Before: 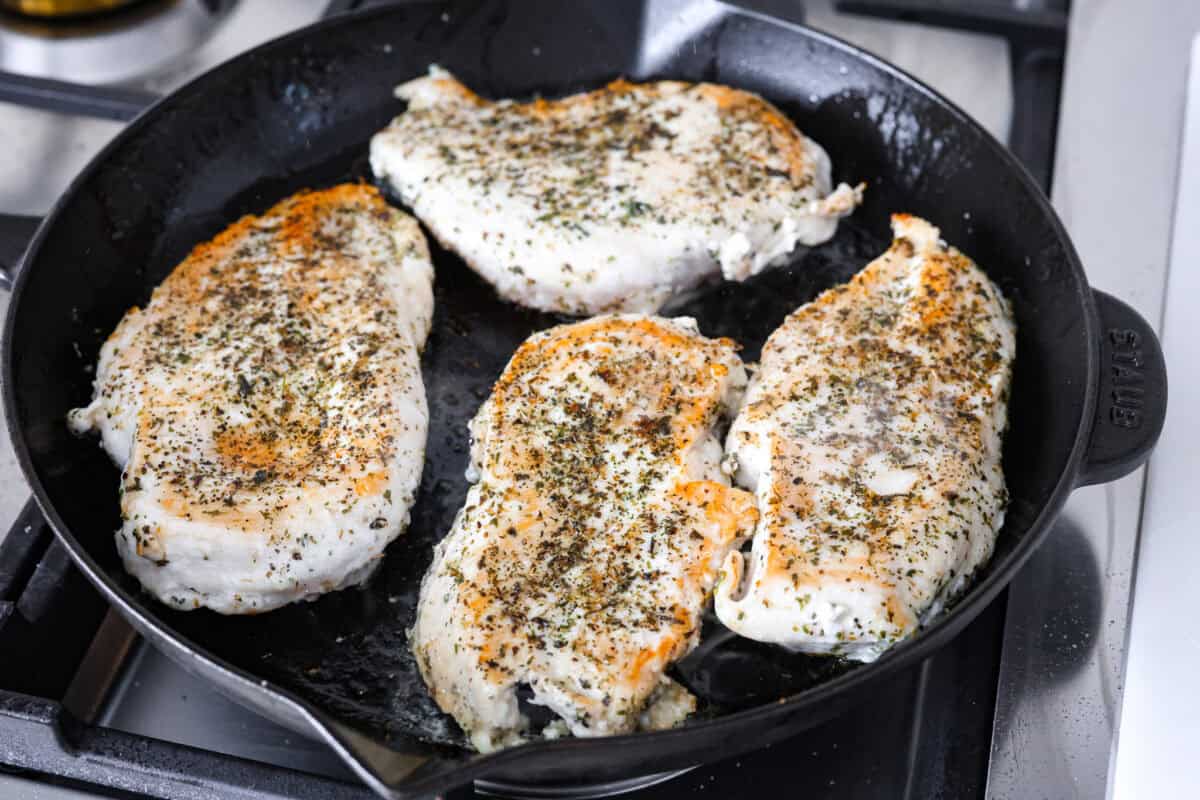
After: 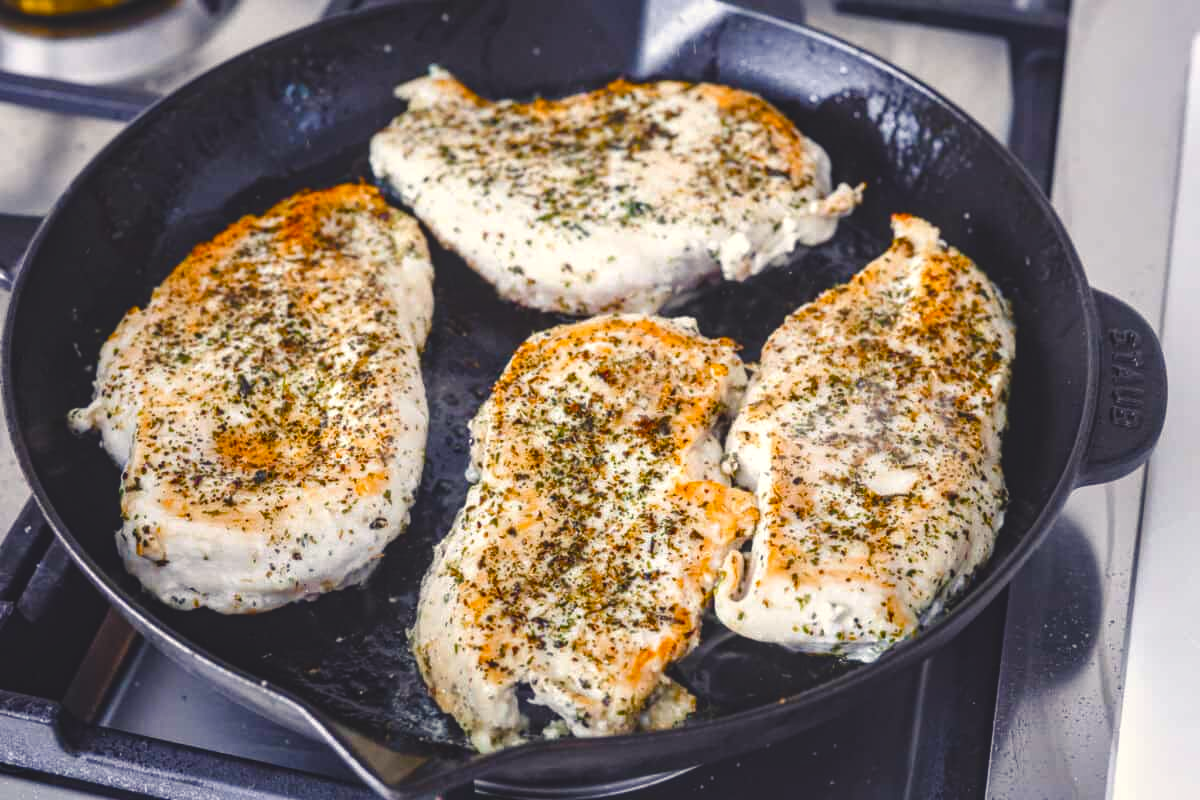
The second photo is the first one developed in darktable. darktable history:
color balance rgb: shadows lift › chroma 3%, shadows lift › hue 280.8°, power › hue 330°, highlights gain › chroma 3%, highlights gain › hue 75.6°, global offset › luminance 1.5%, perceptual saturation grading › global saturation 20%, perceptual saturation grading › highlights -25%, perceptual saturation grading › shadows 50%, global vibrance 30%
local contrast: on, module defaults
